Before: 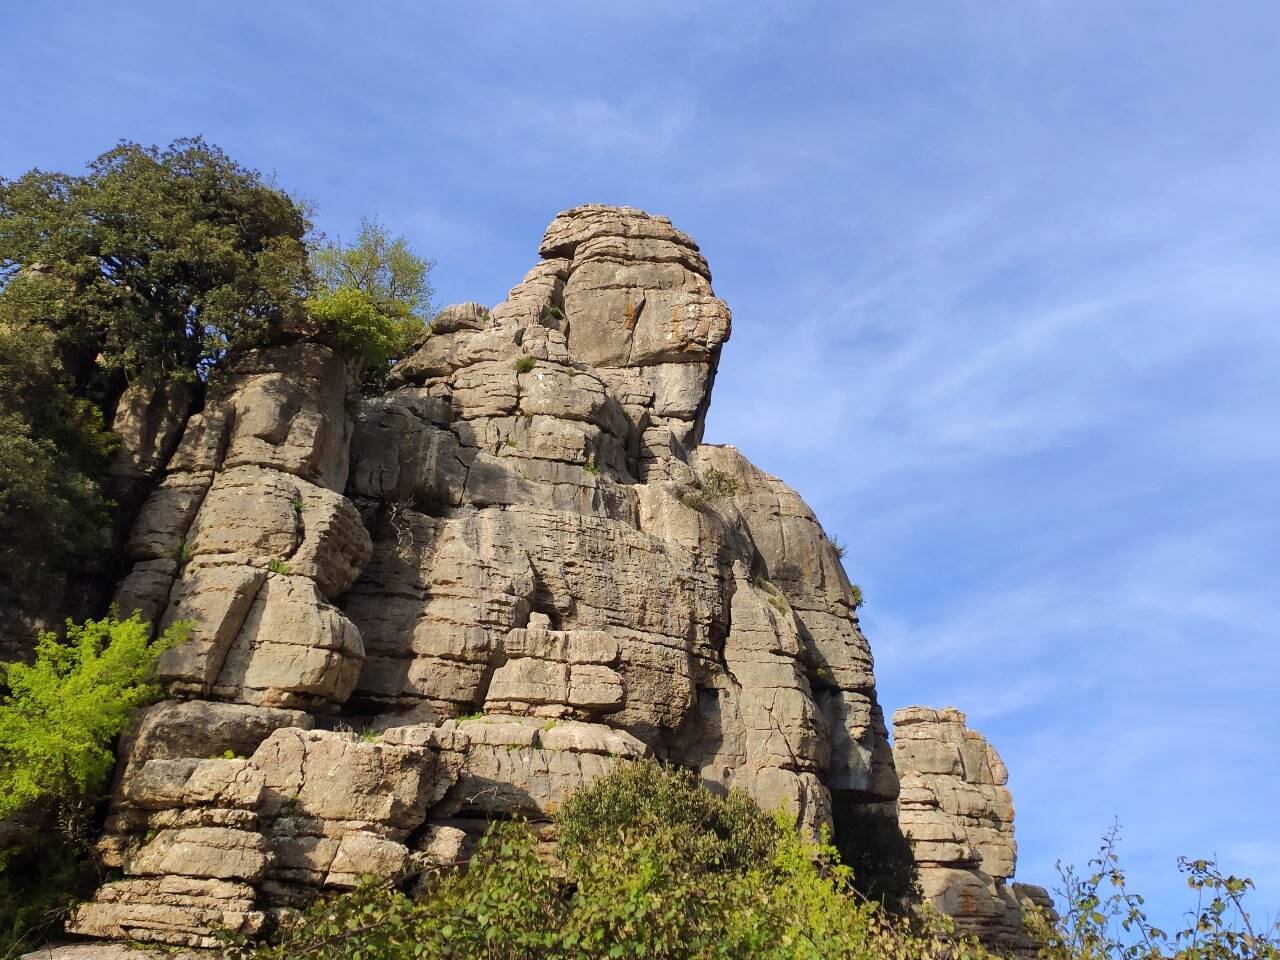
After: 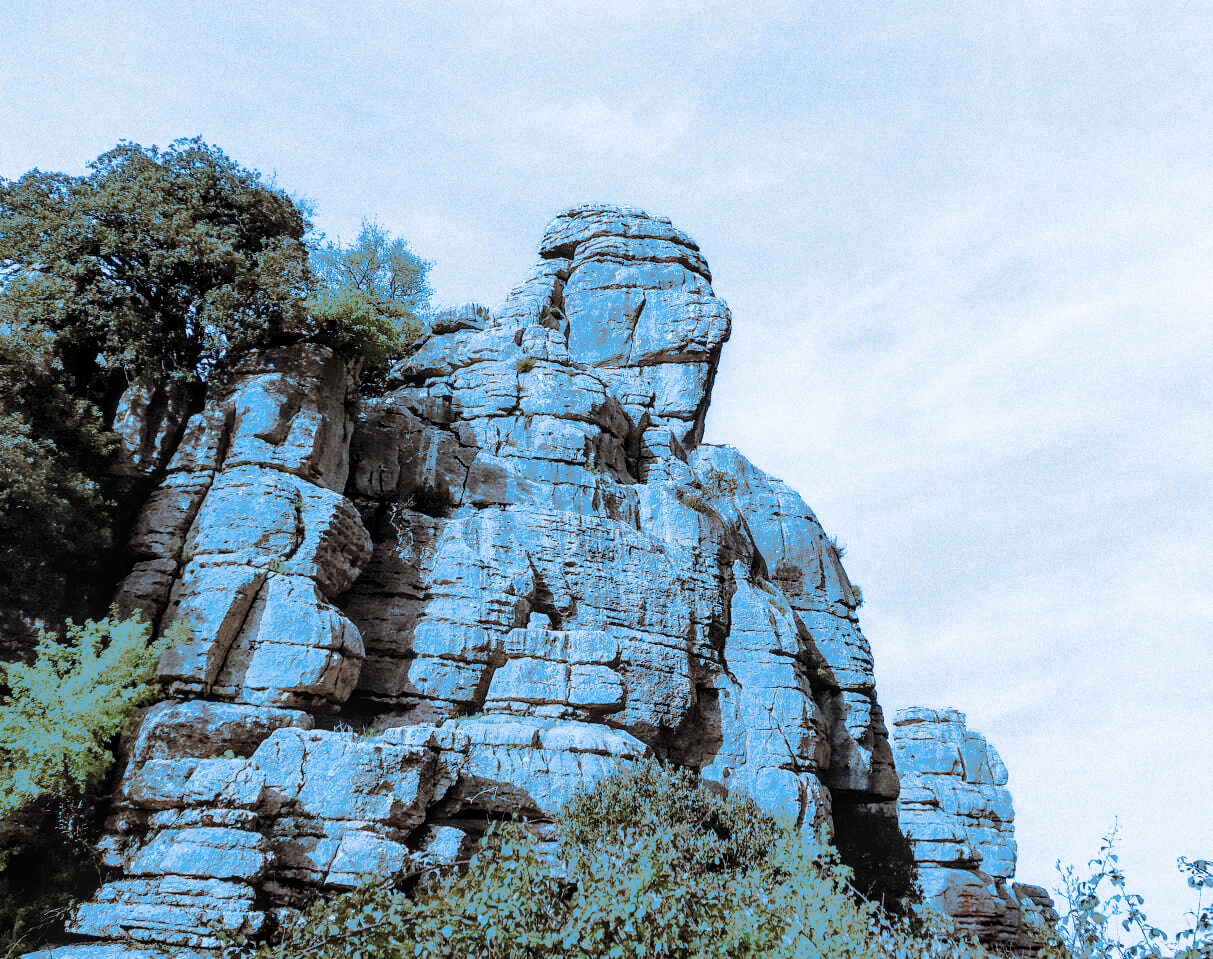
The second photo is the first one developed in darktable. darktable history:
crop and rotate: right 5.167%
exposure: exposure 0.161 EV, compensate highlight preservation false
filmic rgb: hardness 4.17, contrast 1.364, color science v6 (2022)
local contrast: detail 130%
sharpen: amount 0.2
split-toning: shadows › hue 220°, shadows › saturation 0.64, highlights › hue 220°, highlights › saturation 0.64, balance 0, compress 5.22%
contrast brightness saturation: contrast 0.1, brightness 0.3, saturation 0.14
grain: coarseness 0.47 ISO
